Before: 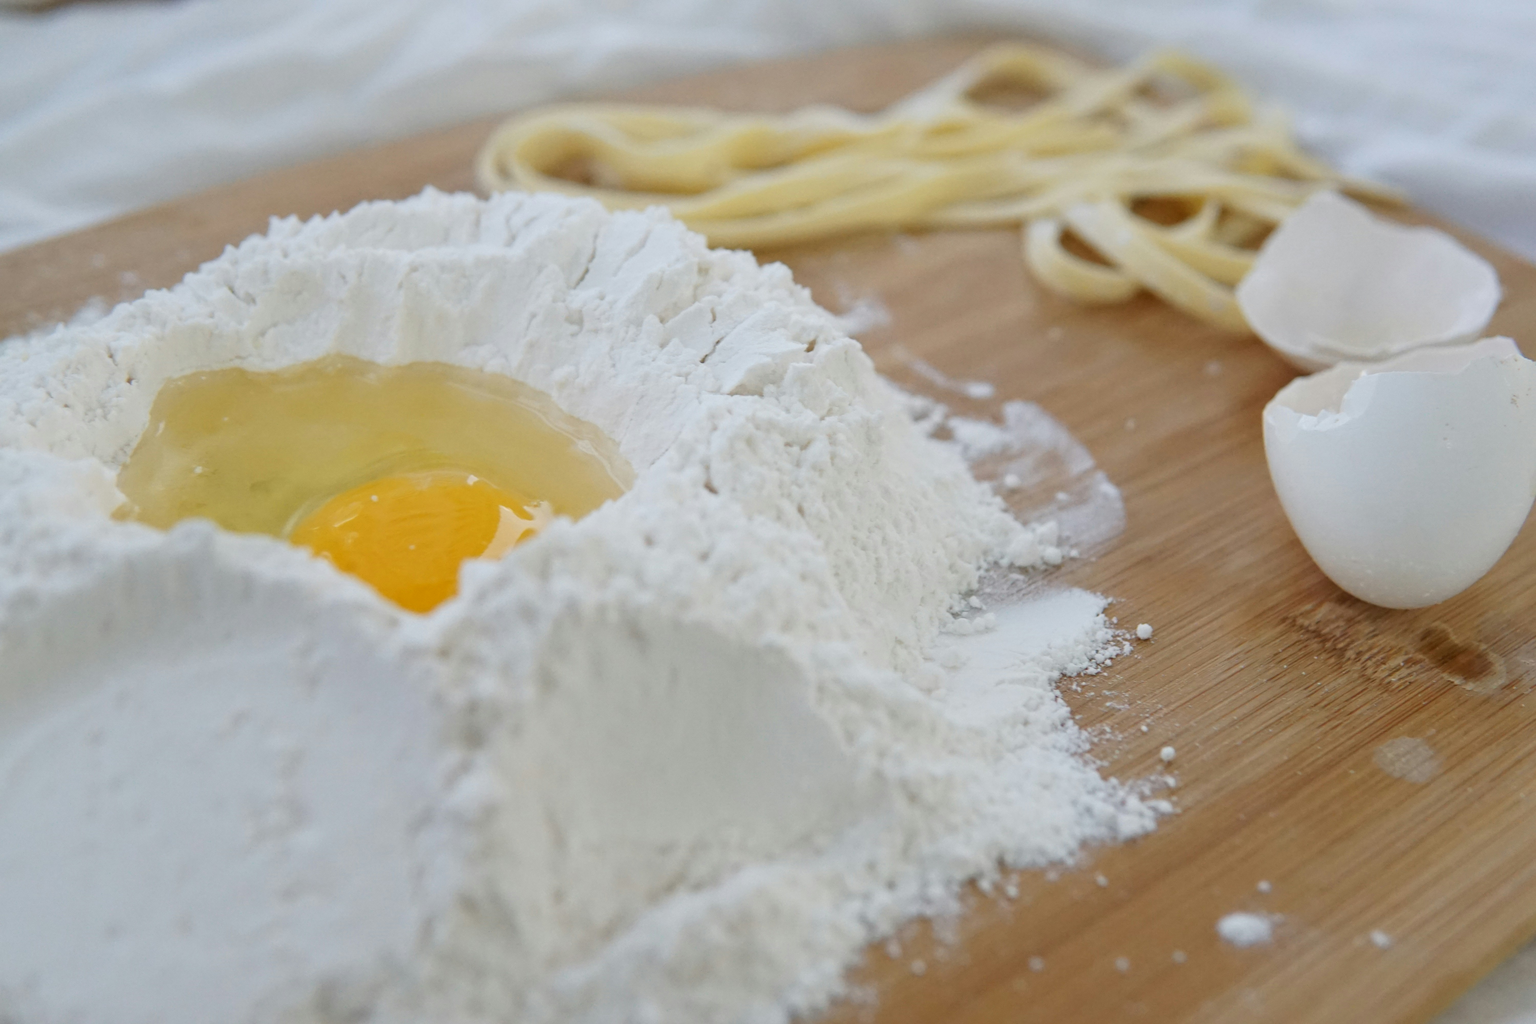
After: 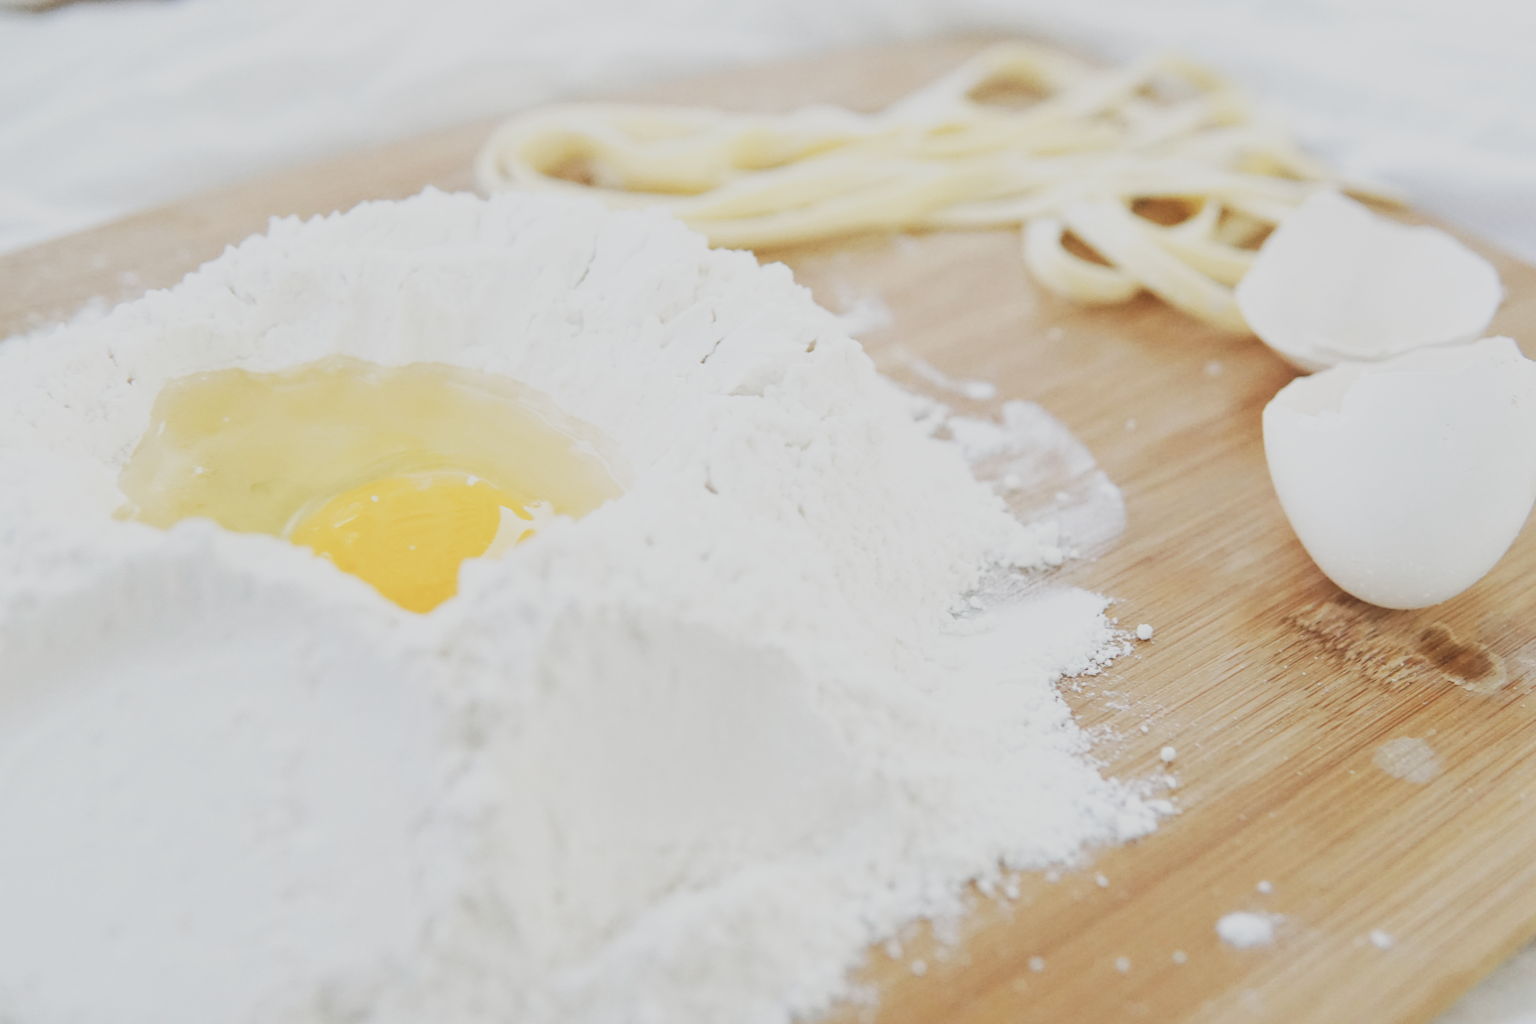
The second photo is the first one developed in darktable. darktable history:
contrast brightness saturation: contrast -0.26, saturation -0.43
base curve: curves: ch0 [(0, 0) (0.007, 0.004) (0.027, 0.03) (0.046, 0.07) (0.207, 0.54) (0.442, 0.872) (0.673, 0.972) (1, 1)], preserve colors none
